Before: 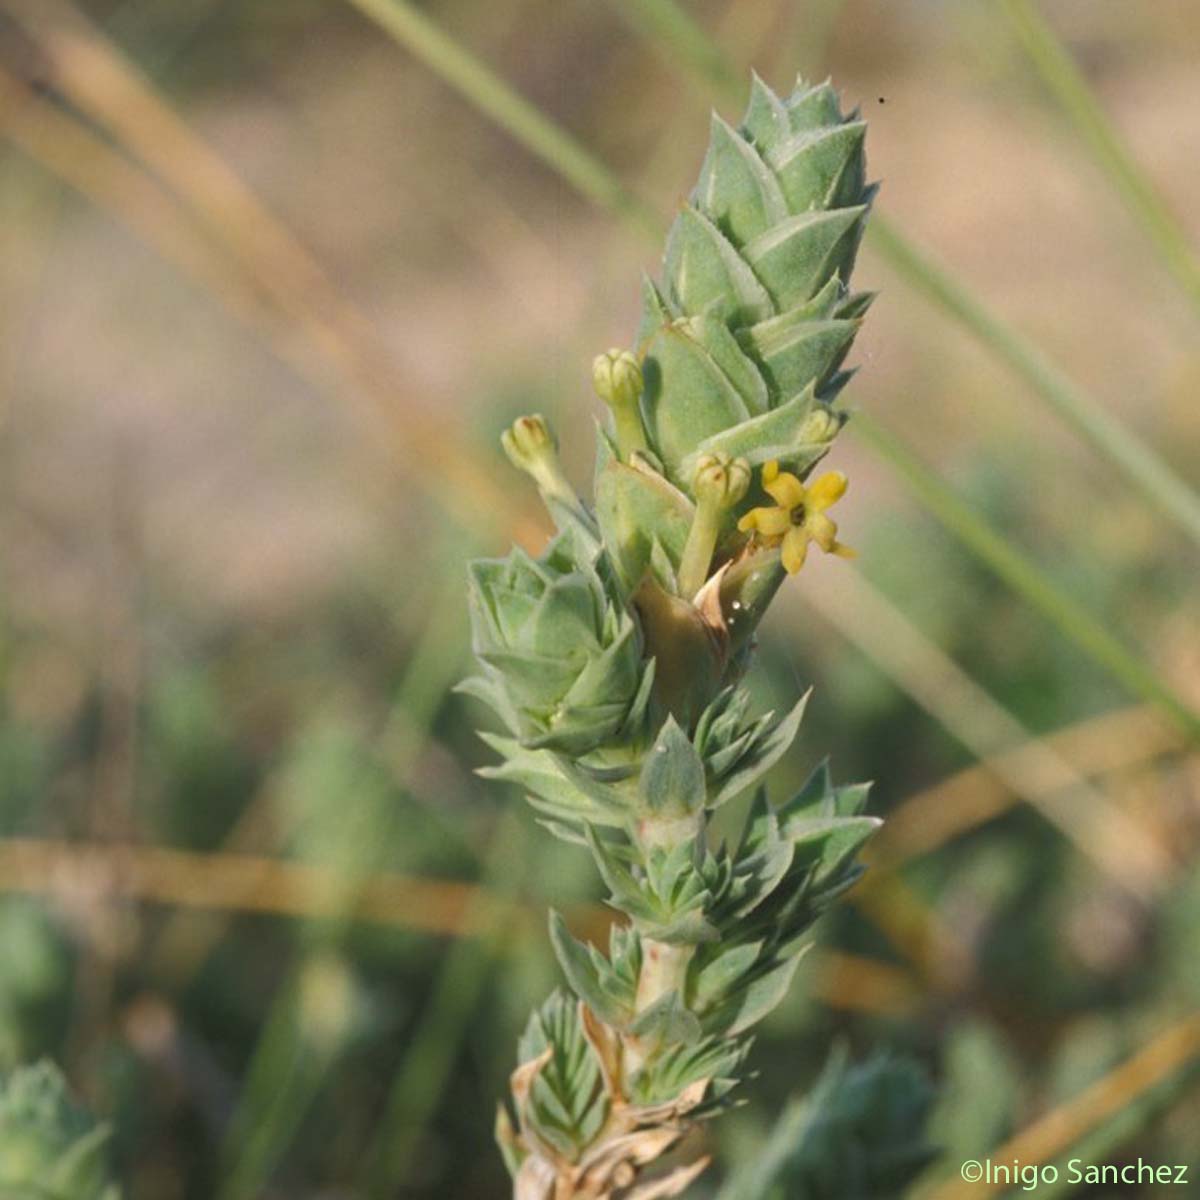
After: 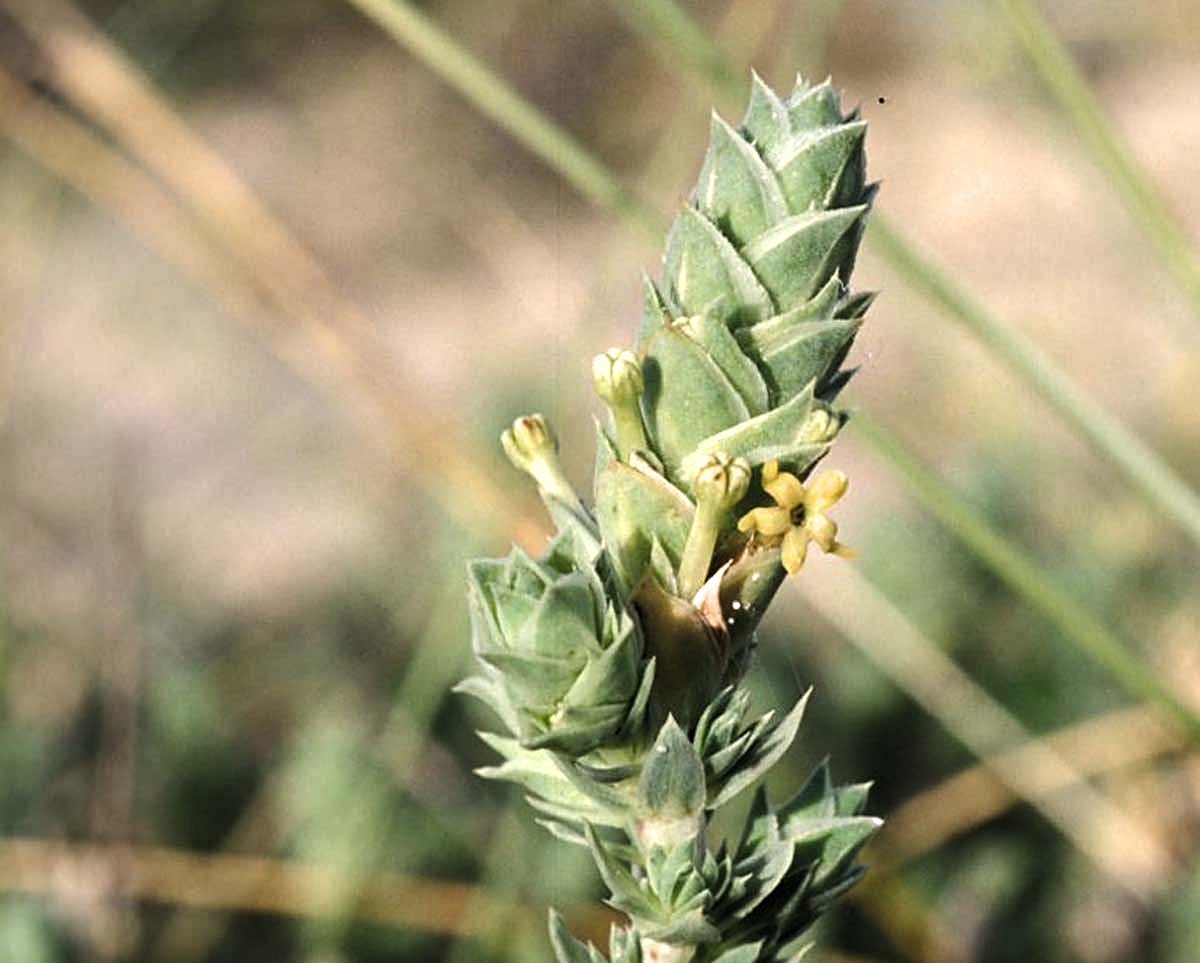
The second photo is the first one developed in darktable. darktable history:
sharpen: on, module defaults
levels: levels [0, 0.492, 0.984]
filmic rgb: black relative exposure -8.26 EV, white relative exposure 2.21 EV, hardness 7.15, latitude 86.06%, contrast 1.683, highlights saturation mix -3.77%, shadows ↔ highlights balance -3.09%
crop: bottom 19.709%
